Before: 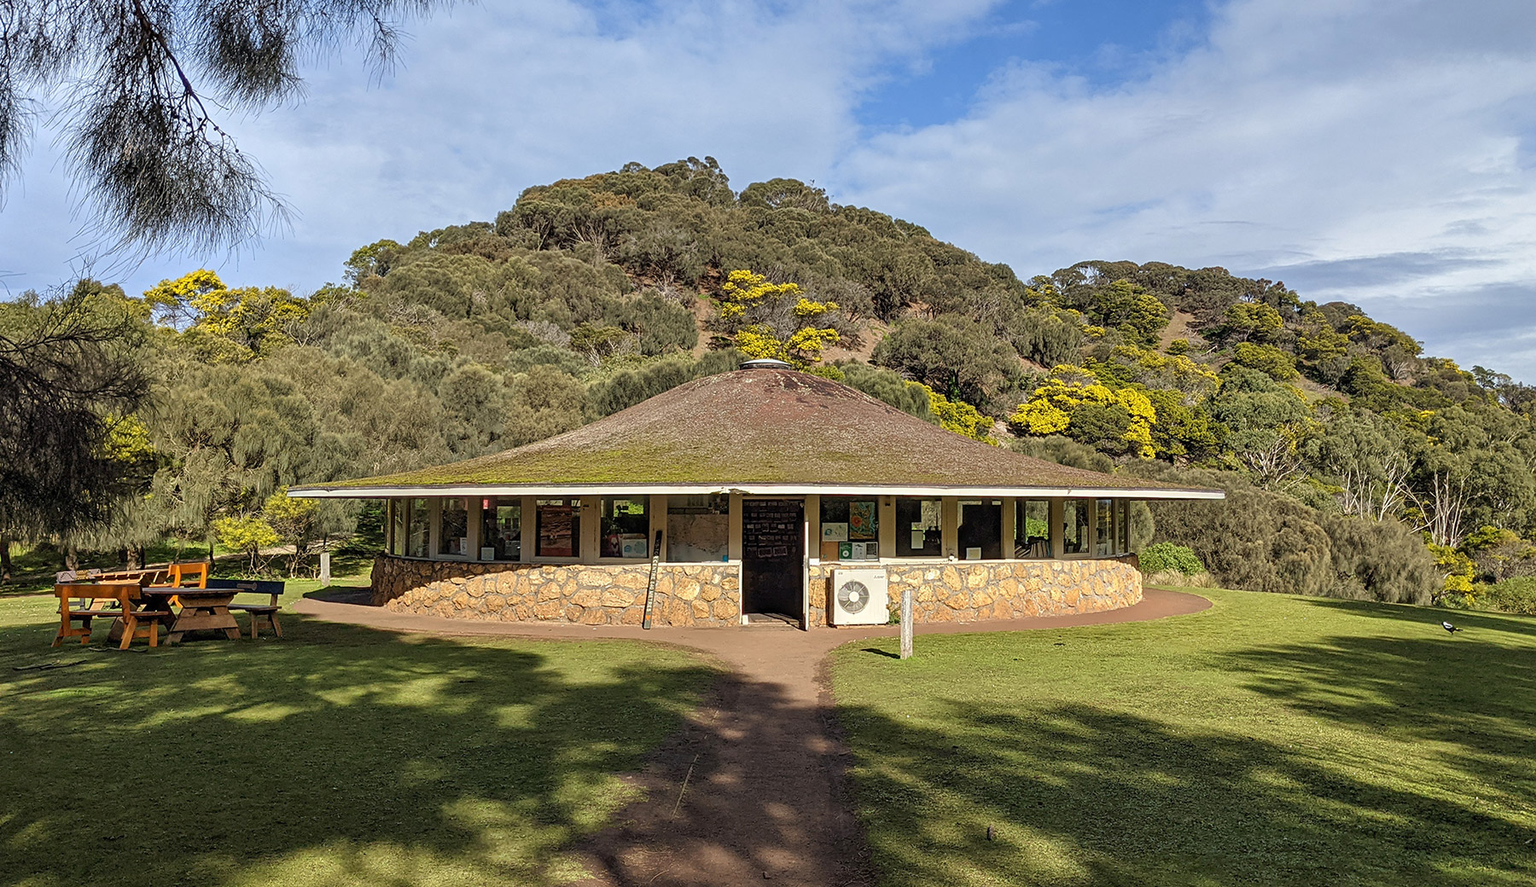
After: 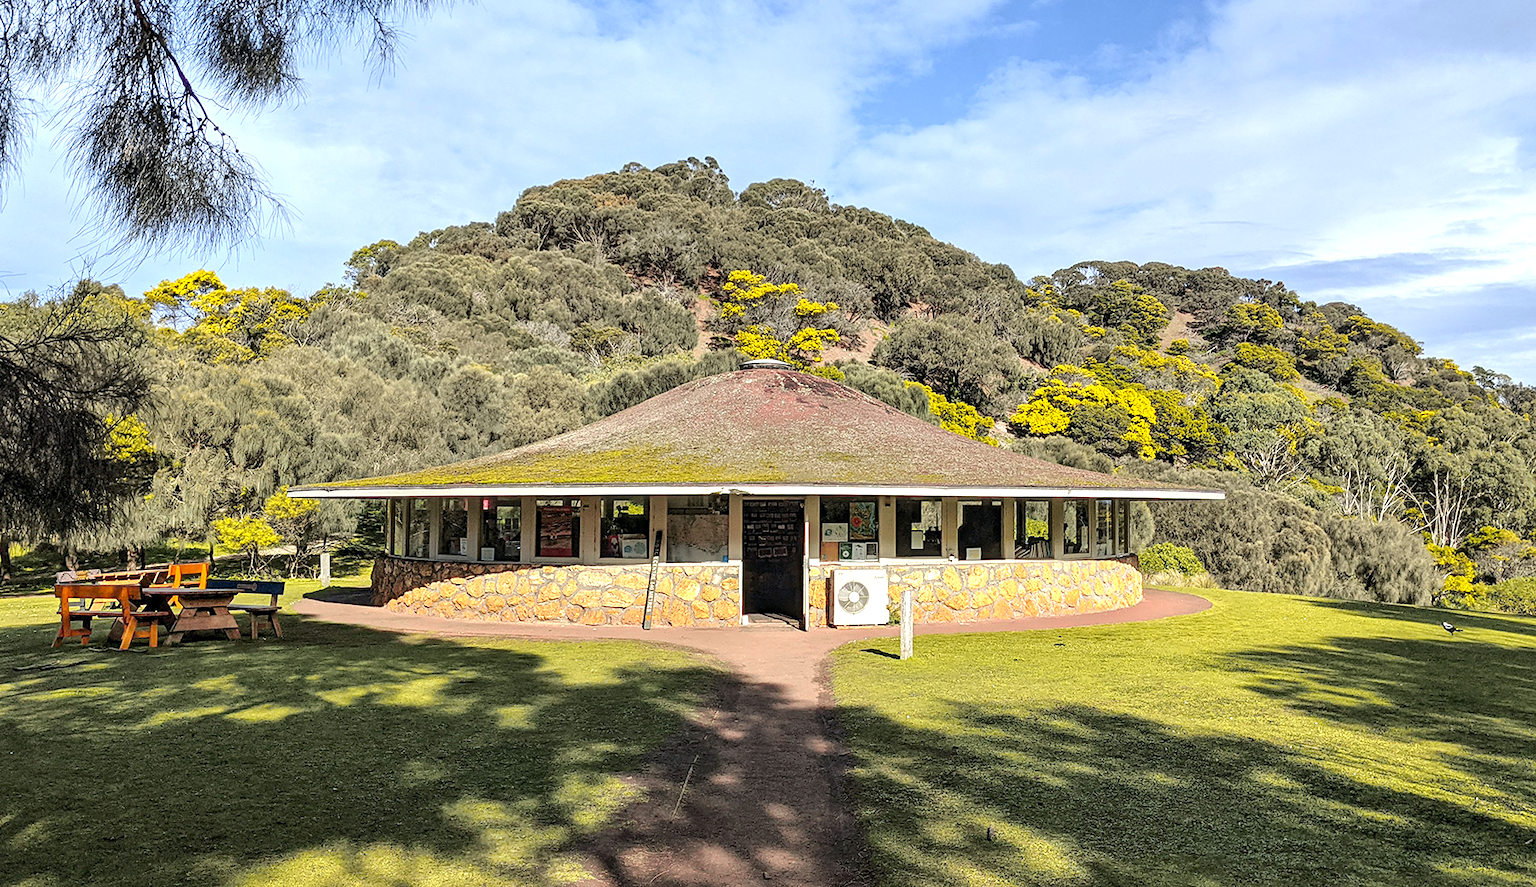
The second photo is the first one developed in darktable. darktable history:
exposure: exposure 0.657 EV, compensate highlight preservation false
tone curve: curves: ch0 [(0, 0) (0.23, 0.205) (0.486, 0.52) (0.822, 0.825) (0.994, 0.955)]; ch1 [(0, 0) (0.226, 0.261) (0.379, 0.442) (0.469, 0.472) (0.495, 0.495) (0.514, 0.504) (0.561, 0.568) (0.59, 0.612) (1, 1)]; ch2 [(0, 0) (0.269, 0.299) (0.459, 0.441) (0.498, 0.499) (0.523, 0.52) (0.586, 0.569) (0.635, 0.617) (0.659, 0.681) (0.718, 0.764) (1, 1)], color space Lab, independent channels, preserve colors none
local contrast: highlights 100%, shadows 100%, detail 120%, midtone range 0.2
